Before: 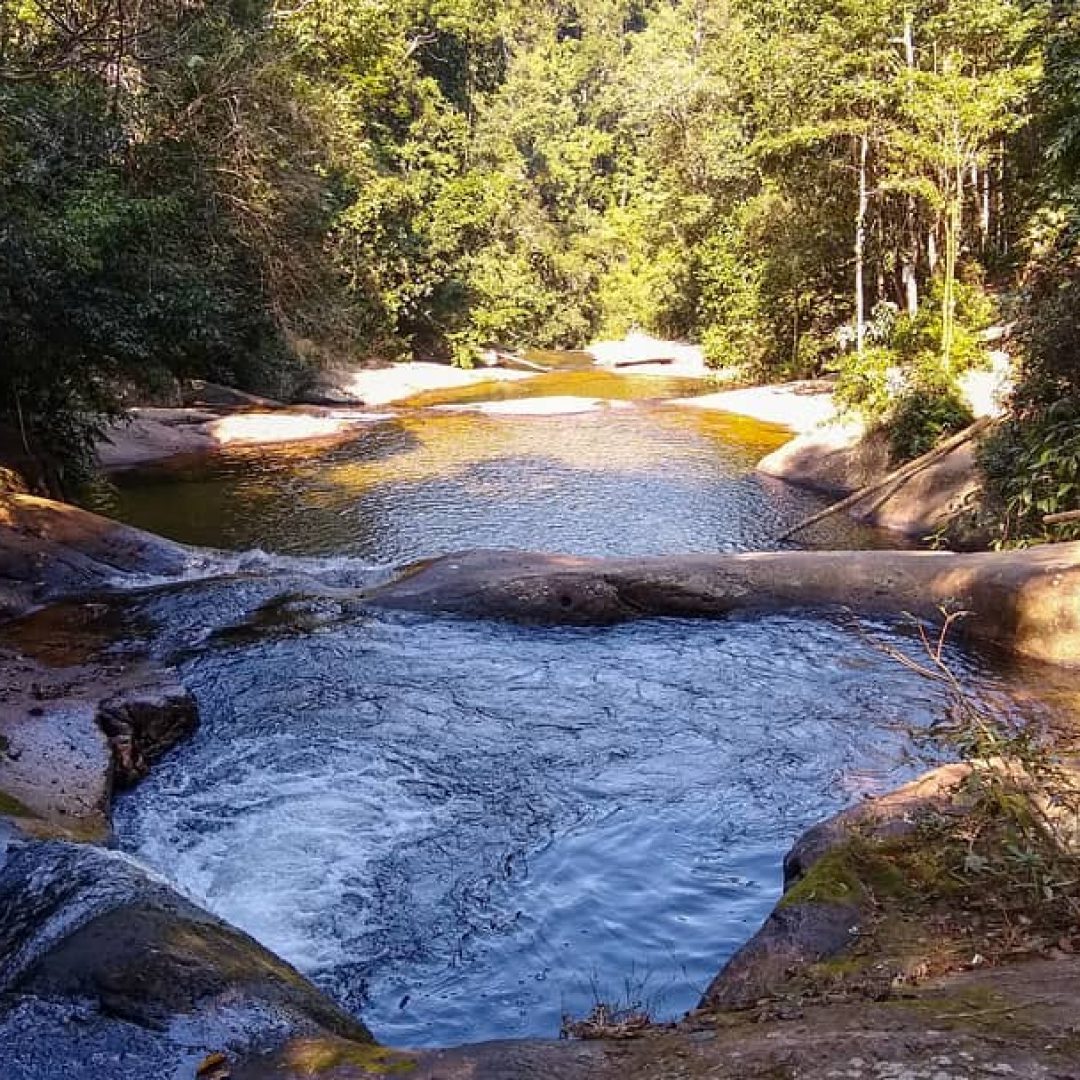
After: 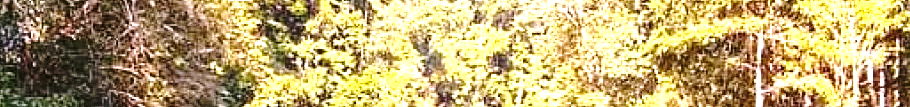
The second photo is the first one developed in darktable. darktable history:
base curve: curves: ch0 [(0, 0) (0.073, 0.04) (0.157, 0.139) (0.492, 0.492) (0.758, 0.758) (1, 1)], preserve colors none
white balance: red 1.05, blue 1.072
crop and rotate: left 9.644%, top 9.491%, right 6.021%, bottom 80.509%
exposure: black level correction 0, exposure 1.2 EV, compensate exposure bias true, compensate highlight preservation false
contrast brightness saturation: contrast 0.05
tone equalizer: on, module defaults
